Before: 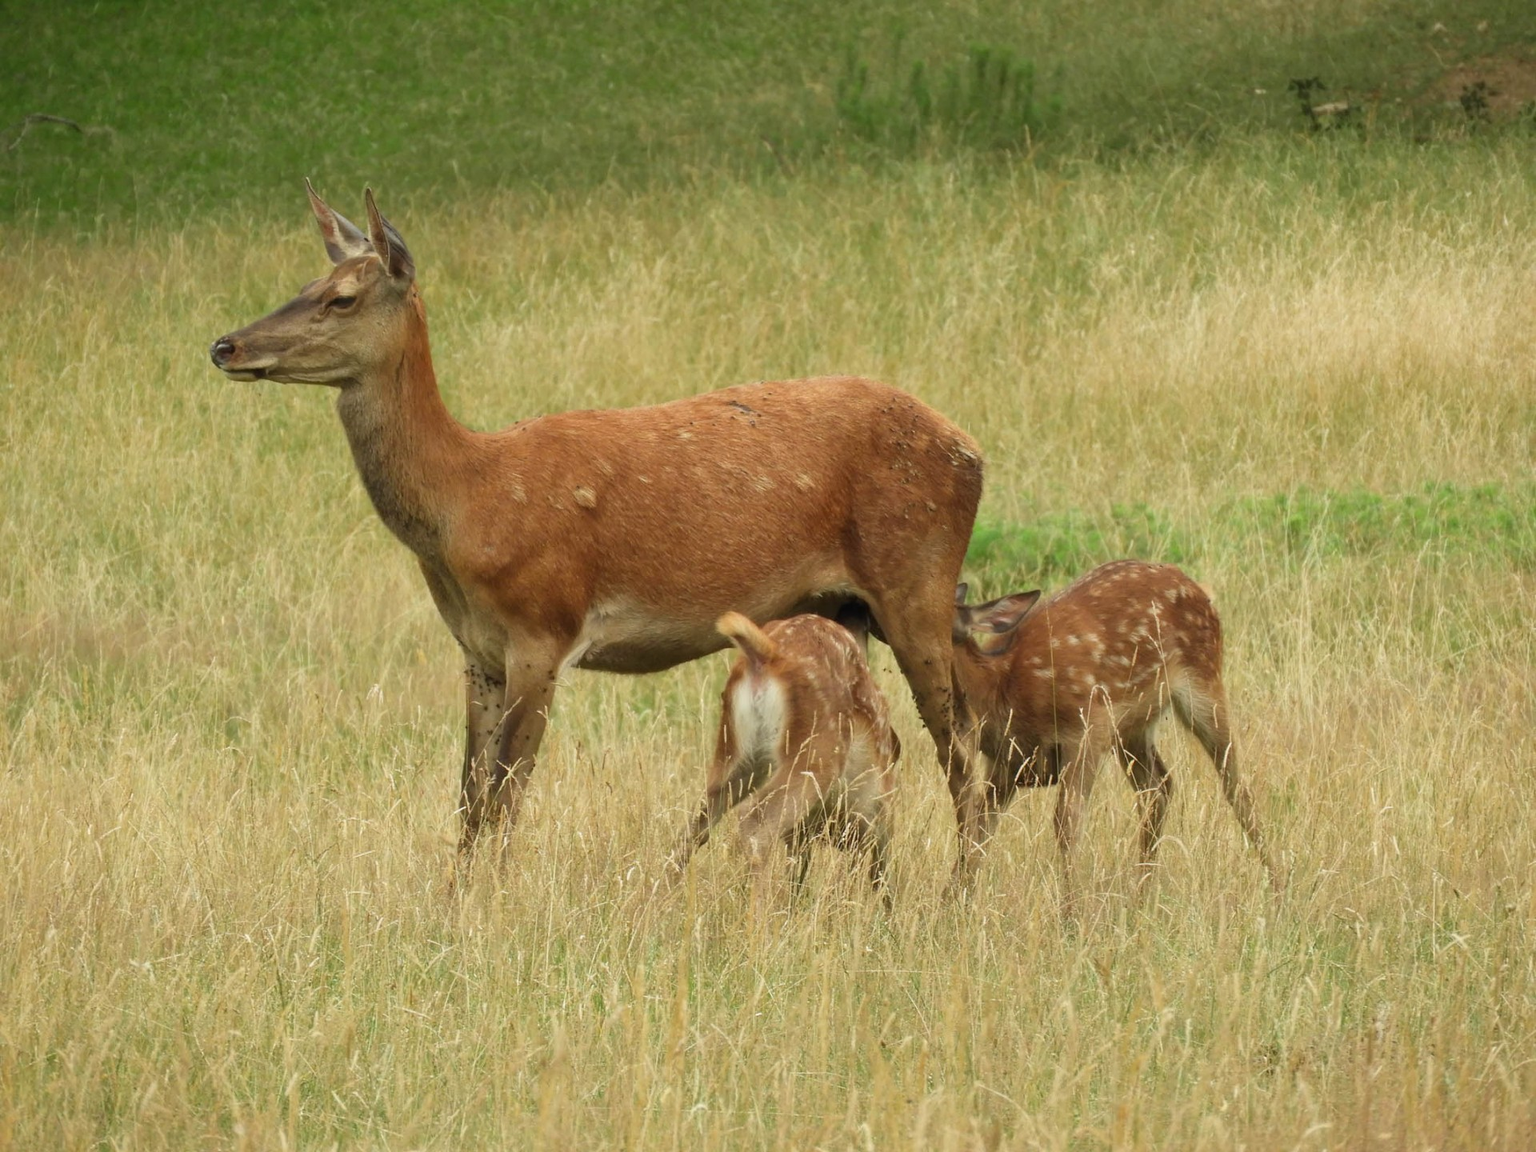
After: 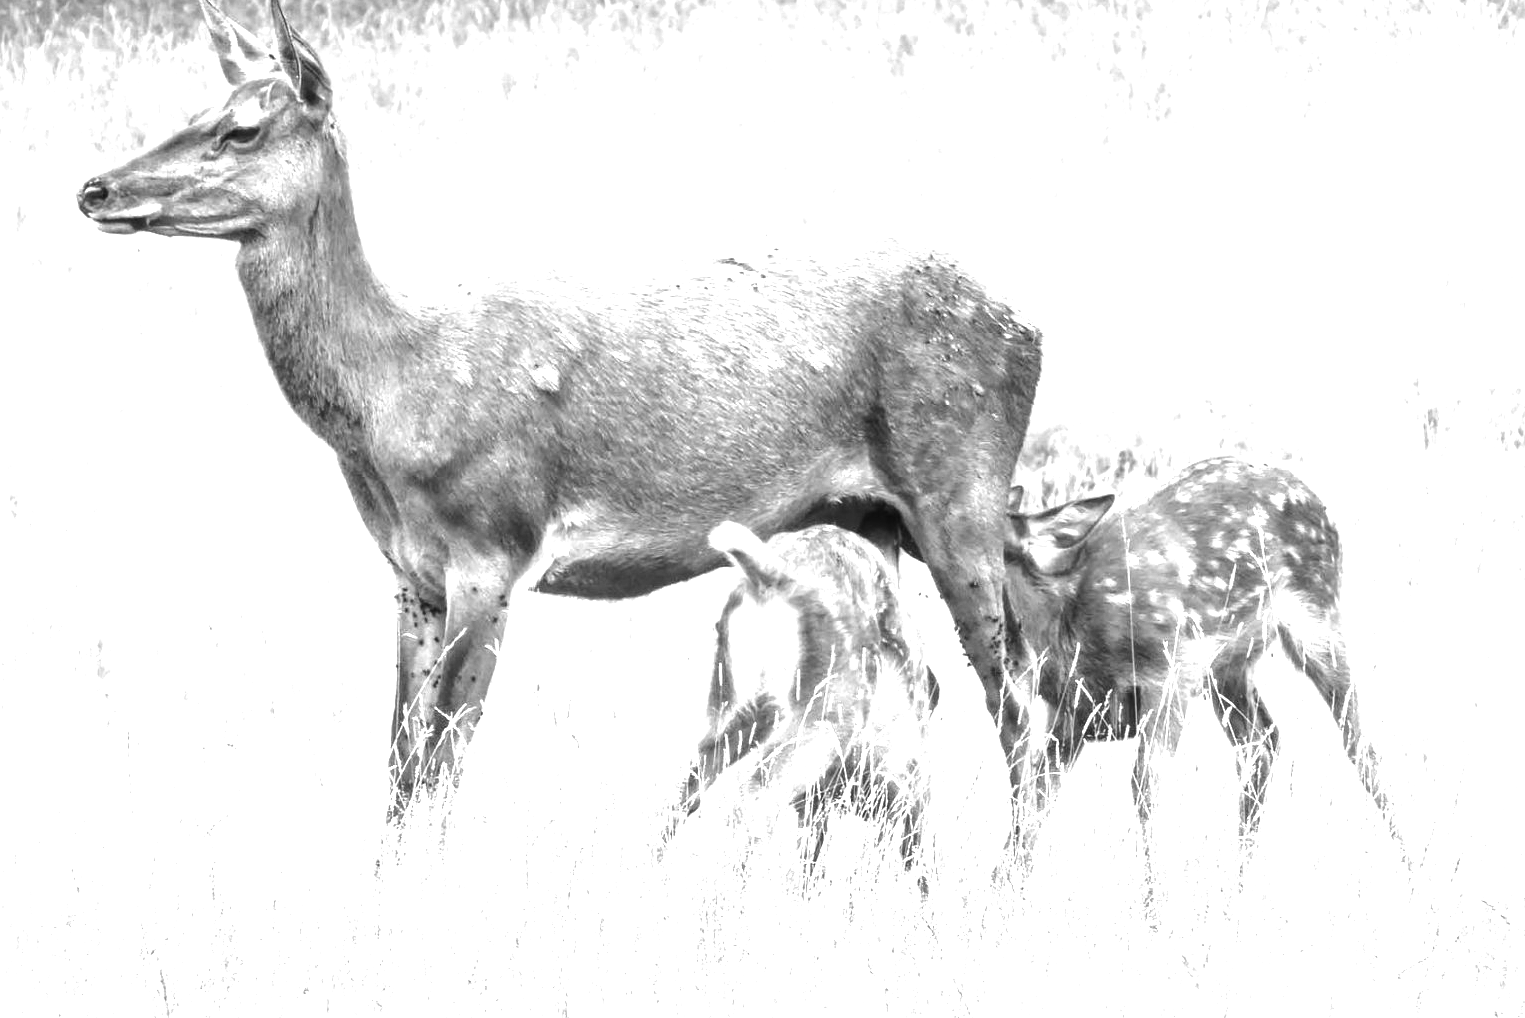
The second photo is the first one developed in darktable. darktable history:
local contrast: detail 130%
white balance: red 1.066, blue 1.119
exposure: exposure 1.061 EV, compensate highlight preservation false
crop: left 9.712%, top 16.928%, right 10.845%, bottom 12.332%
tone equalizer: -8 EV -1.08 EV, -7 EV -1.01 EV, -6 EV -0.867 EV, -5 EV -0.578 EV, -3 EV 0.578 EV, -2 EV 0.867 EV, -1 EV 1.01 EV, +0 EV 1.08 EV, edges refinement/feathering 500, mask exposure compensation -1.57 EV, preserve details no
monochrome: a 32, b 64, size 2.3
shadows and highlights: shadows 25, highlights -25
